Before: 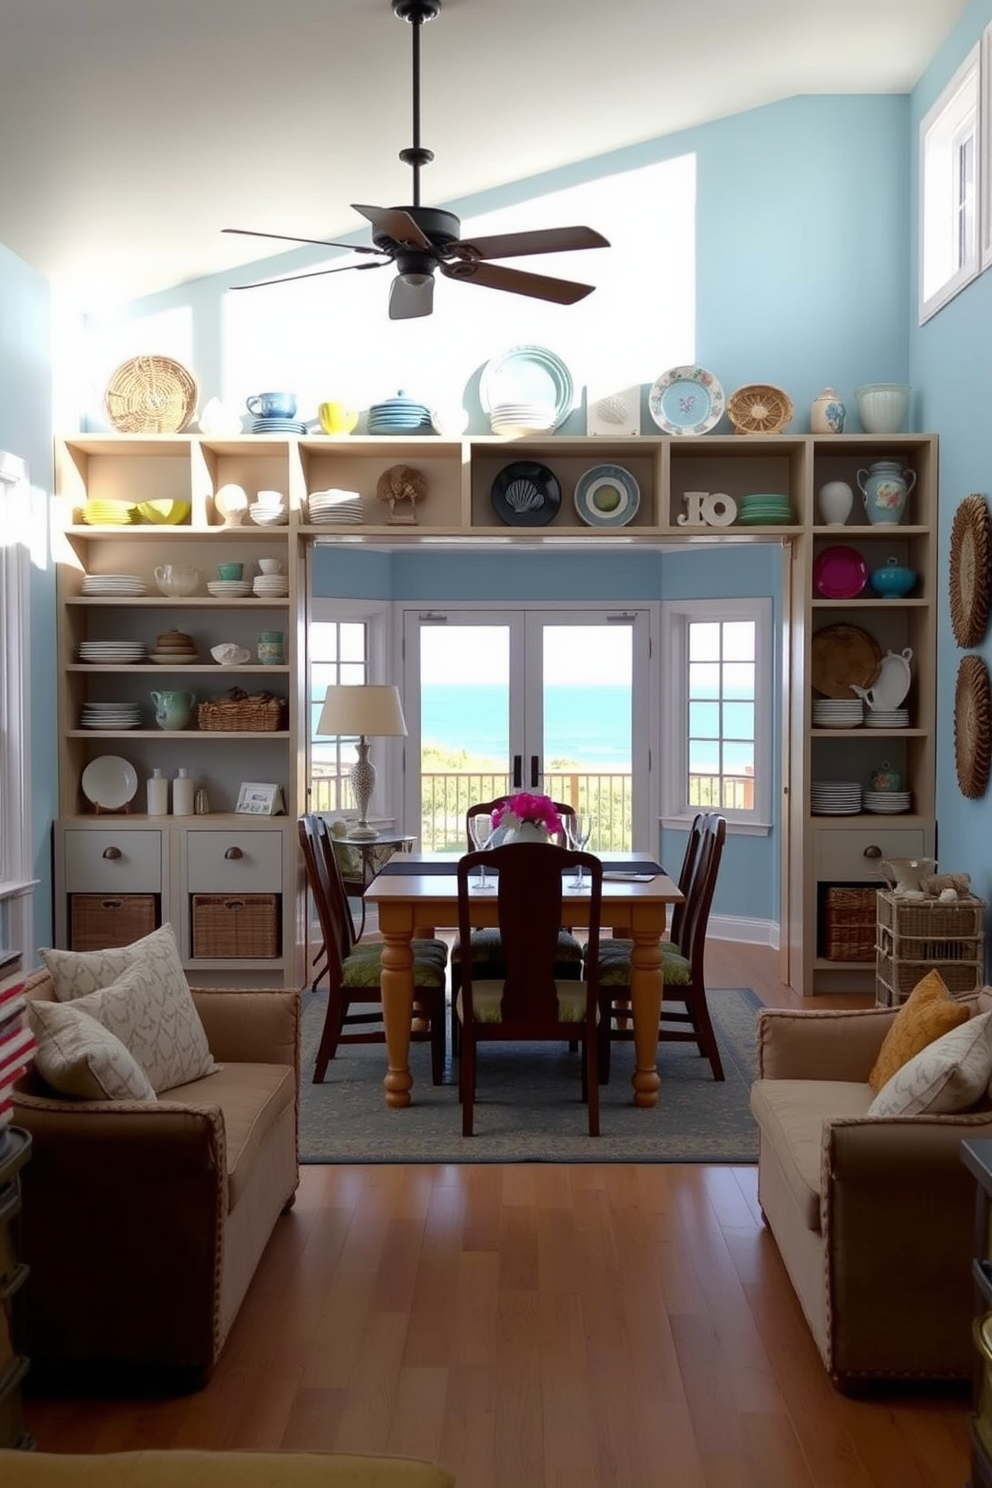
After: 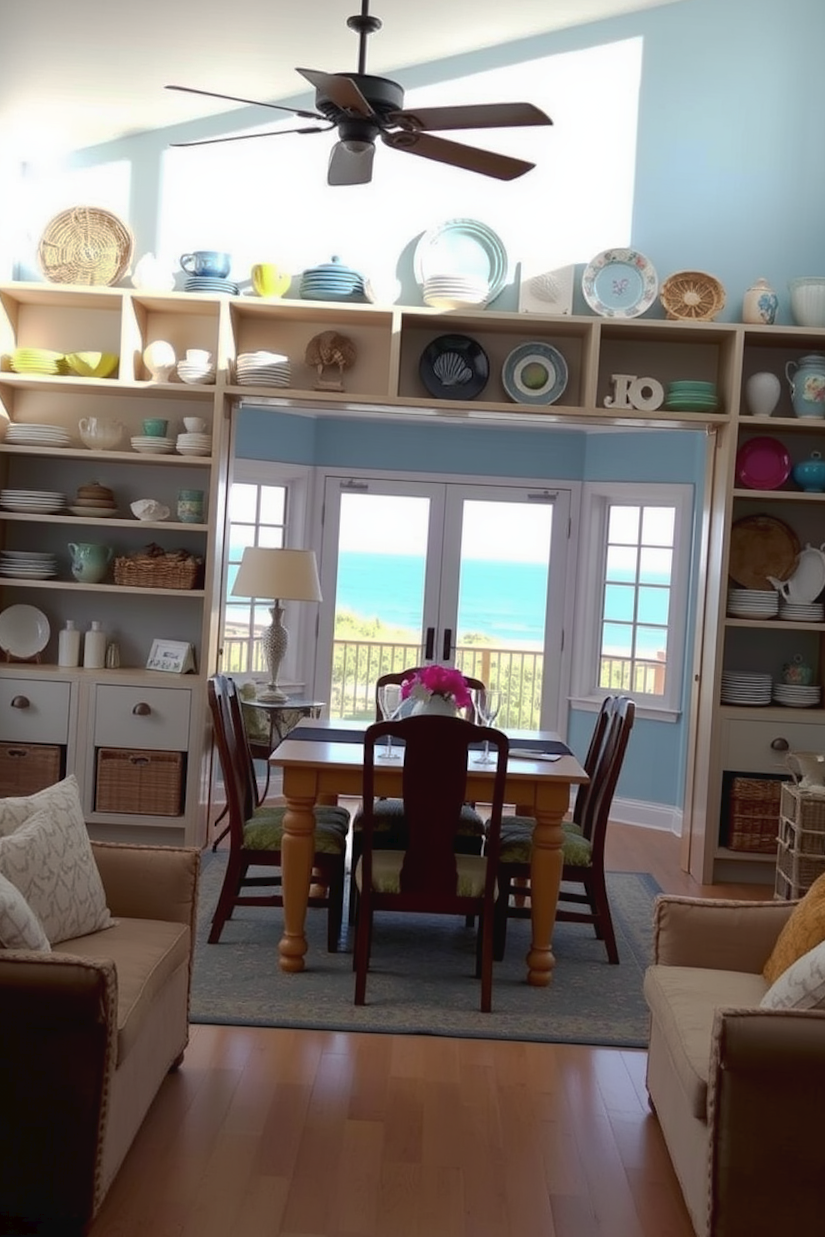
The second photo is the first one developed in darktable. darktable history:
tone curve: curves: ch0 [(0, 0) (0.003, 0.027) (0.011, 0.03) (0.025, 0.04) (0.044, 0.063) (0.069, 0.093) (0.1, 0.125) (0.136, 0.153) (0.177, 0.191) (0.224, 0.232) (0.277, 0.279) (0.335, 0.333) (0.399, 0.39) (0.468, 0.457) (0.543, 0.535) (0.623, 0.611) (0.709, 0.683) (0.801, 0.758) (0.898, 0.853) (1, 1)], preserve colors none
crop and rotate: angle -3.27°, left 5.211%, top 5.211%, right 4.607%, bottom 4.607%
